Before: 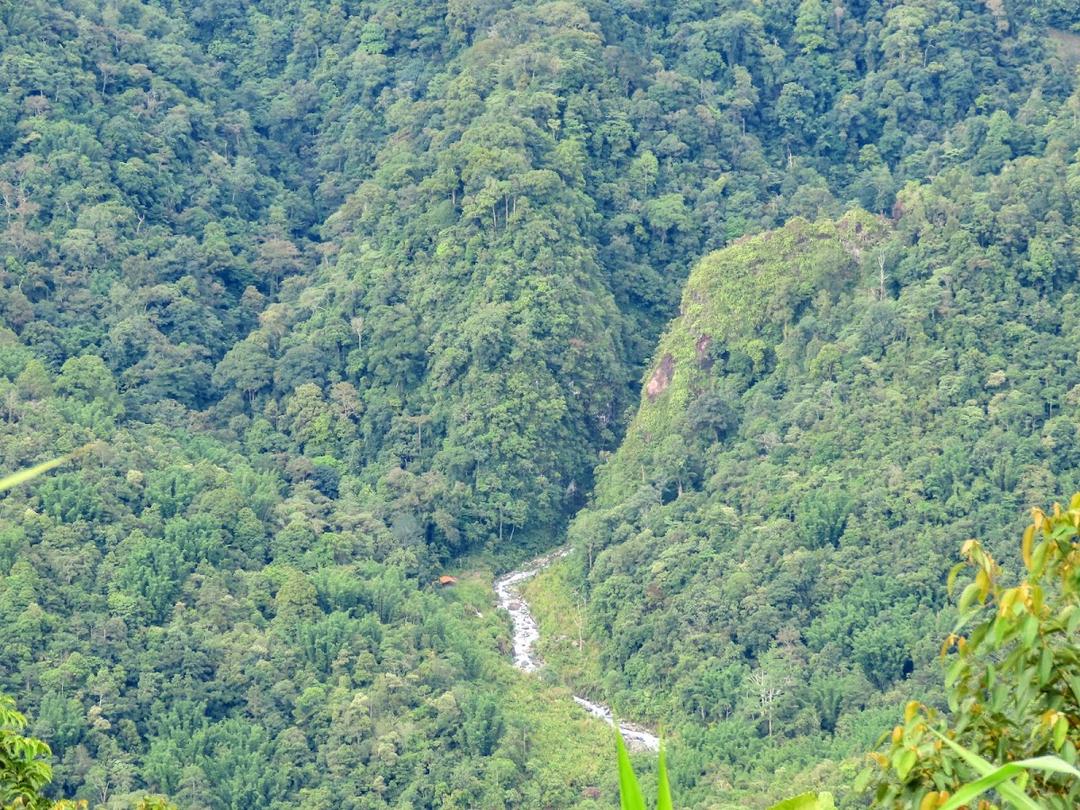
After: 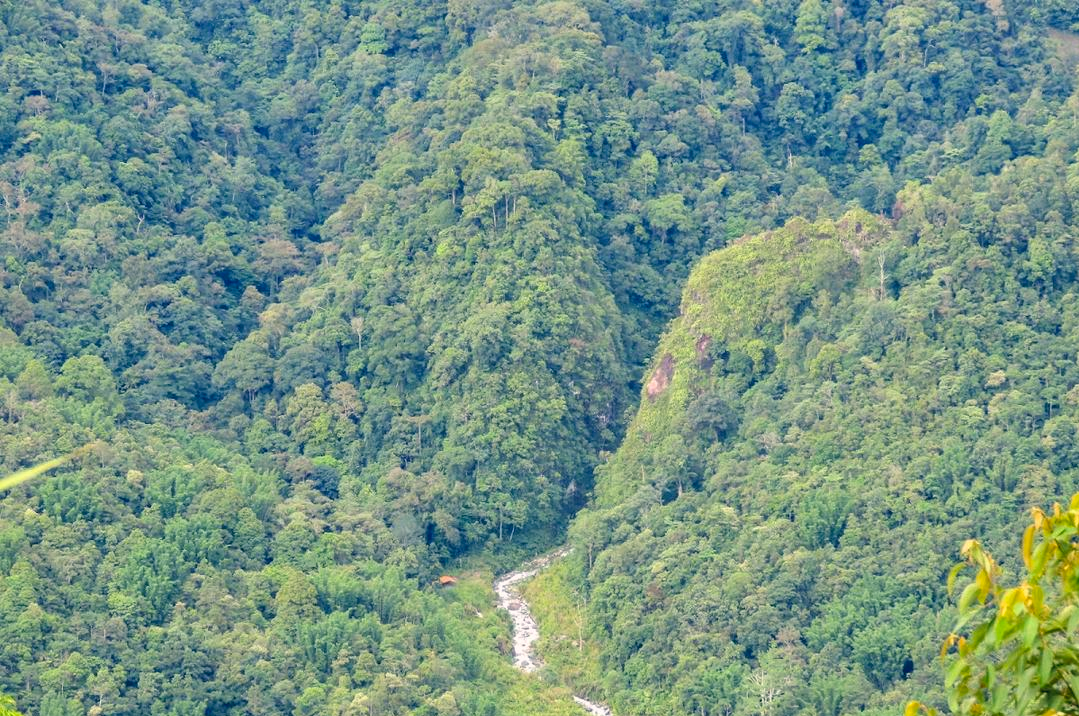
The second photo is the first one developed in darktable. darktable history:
crop and rotate: top 0%, bottom 11.49%
color balance rgb: shadows lift › hue 87.51°, highlights gain › chroma 1.62%, highlights gain › hue 55.1°, global offset › chroma 0.06%, global offset › hue 253.66°, linear chroma grading › global chroma 0.5%, perceptual saturation grading › global saturation 16.38%
